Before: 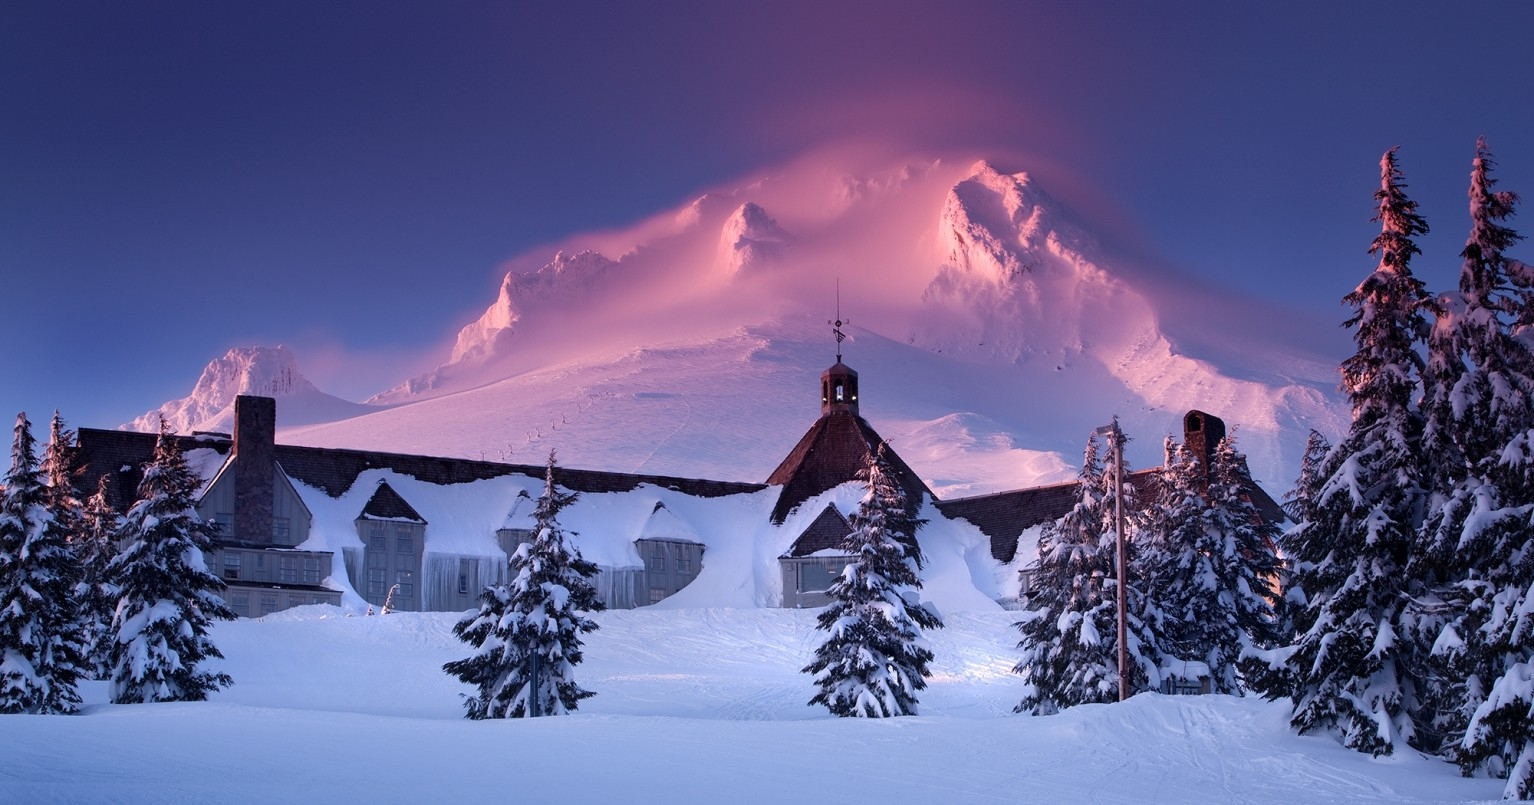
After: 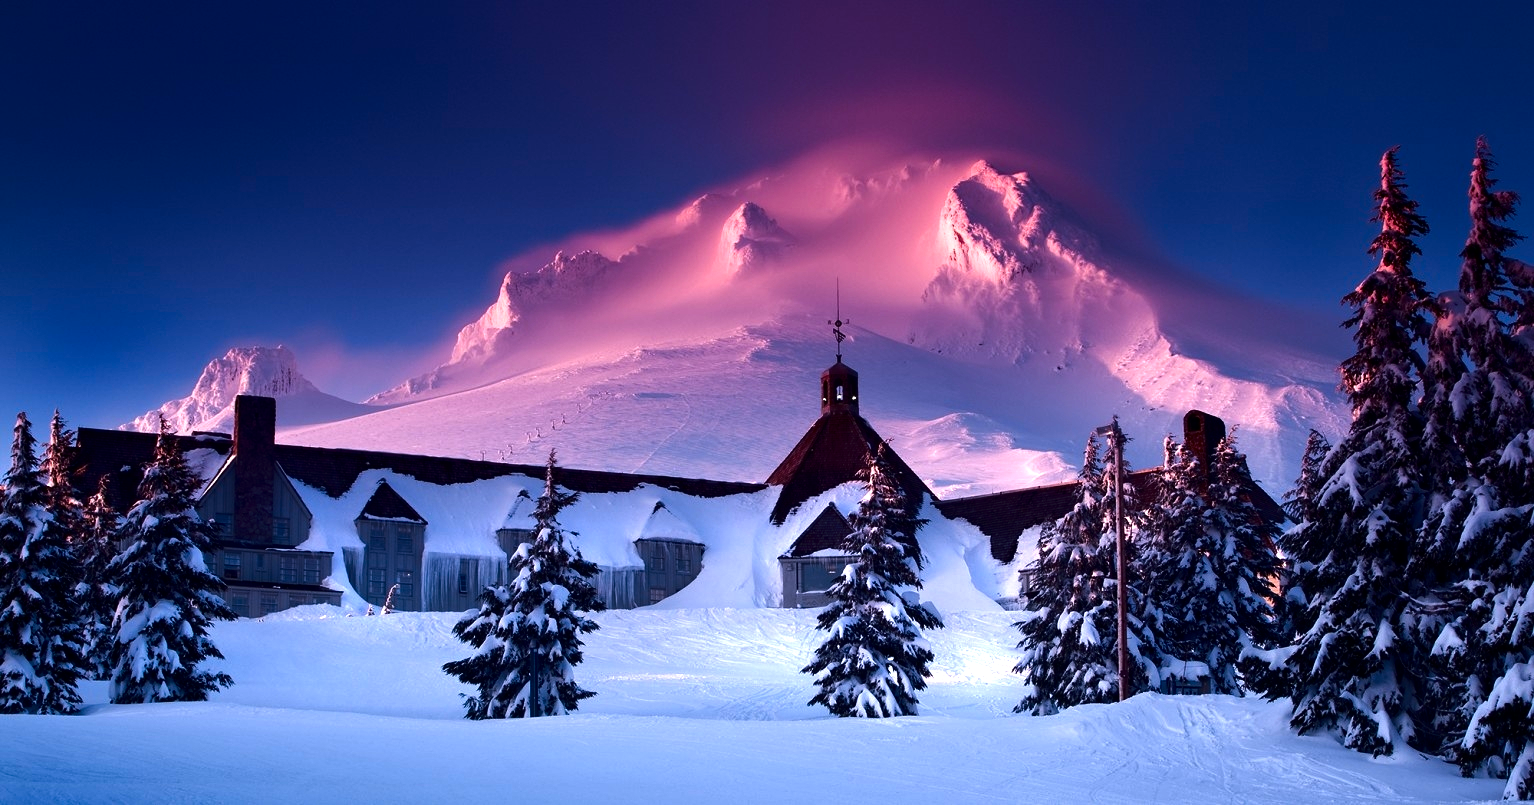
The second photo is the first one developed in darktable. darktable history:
contrast brightness saturation: brightness -0.25, saturation 0.2
tone equalizer: -8 EV -0.75 EV, -7 EV -0.7 EV, -6 EV -0.6 EV, -5 EV -0.4 EV, -3 EV 0.4 EV, -2 EV 0.6 EV, -1 EV 0.7 EV, +0 EV 0.75 EV, edges refinement/feathering 500, mask exposure compensation -1.57 EV, preserve details no
